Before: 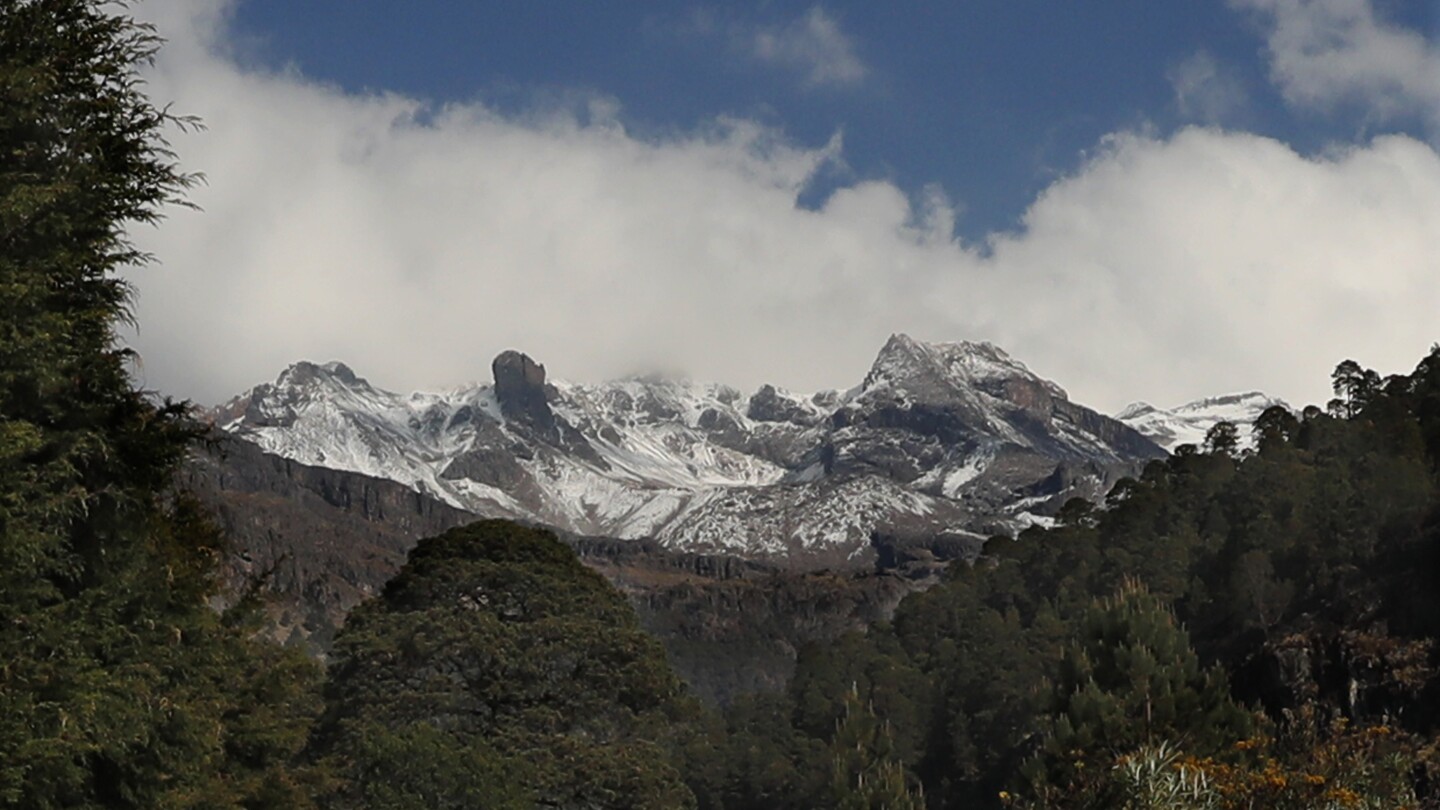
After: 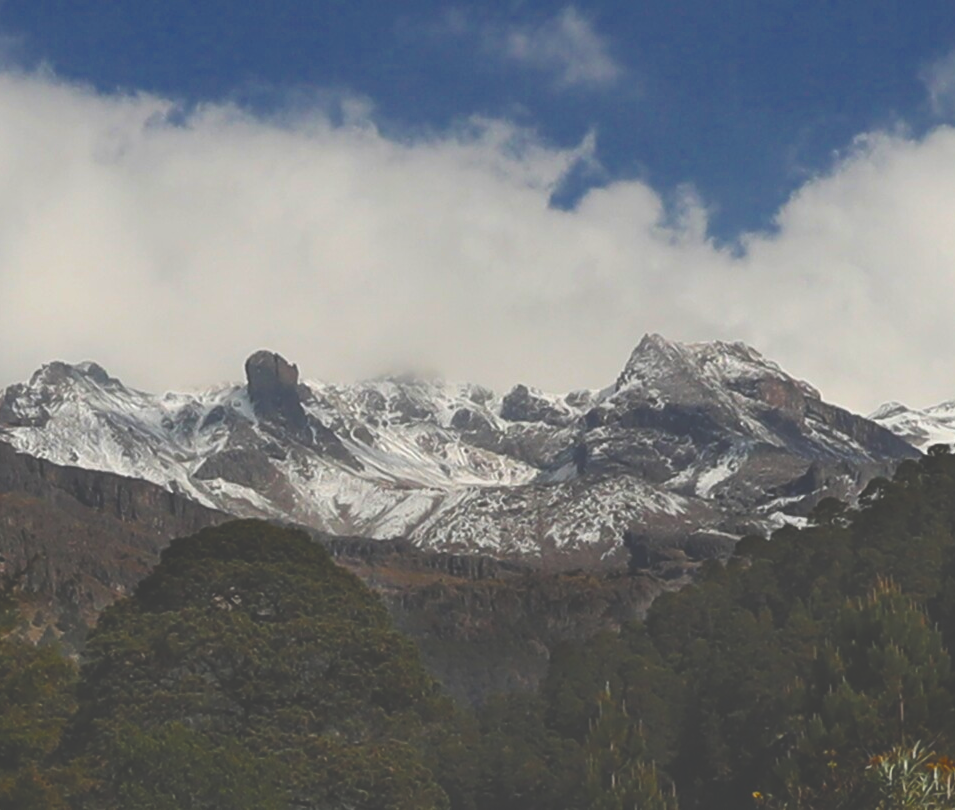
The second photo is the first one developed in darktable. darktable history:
crop: left 17.178%, right 16.452%
color balance rgb: perceptual saturation grading › global saturation 31.073%, global vibrance 16.575%, saturation formula JzAzBz (2021)
tone equalizer: on, module defaults
exposure: black level correction -0.041, exposure 0.061 EV, compensate highlight preservation false
